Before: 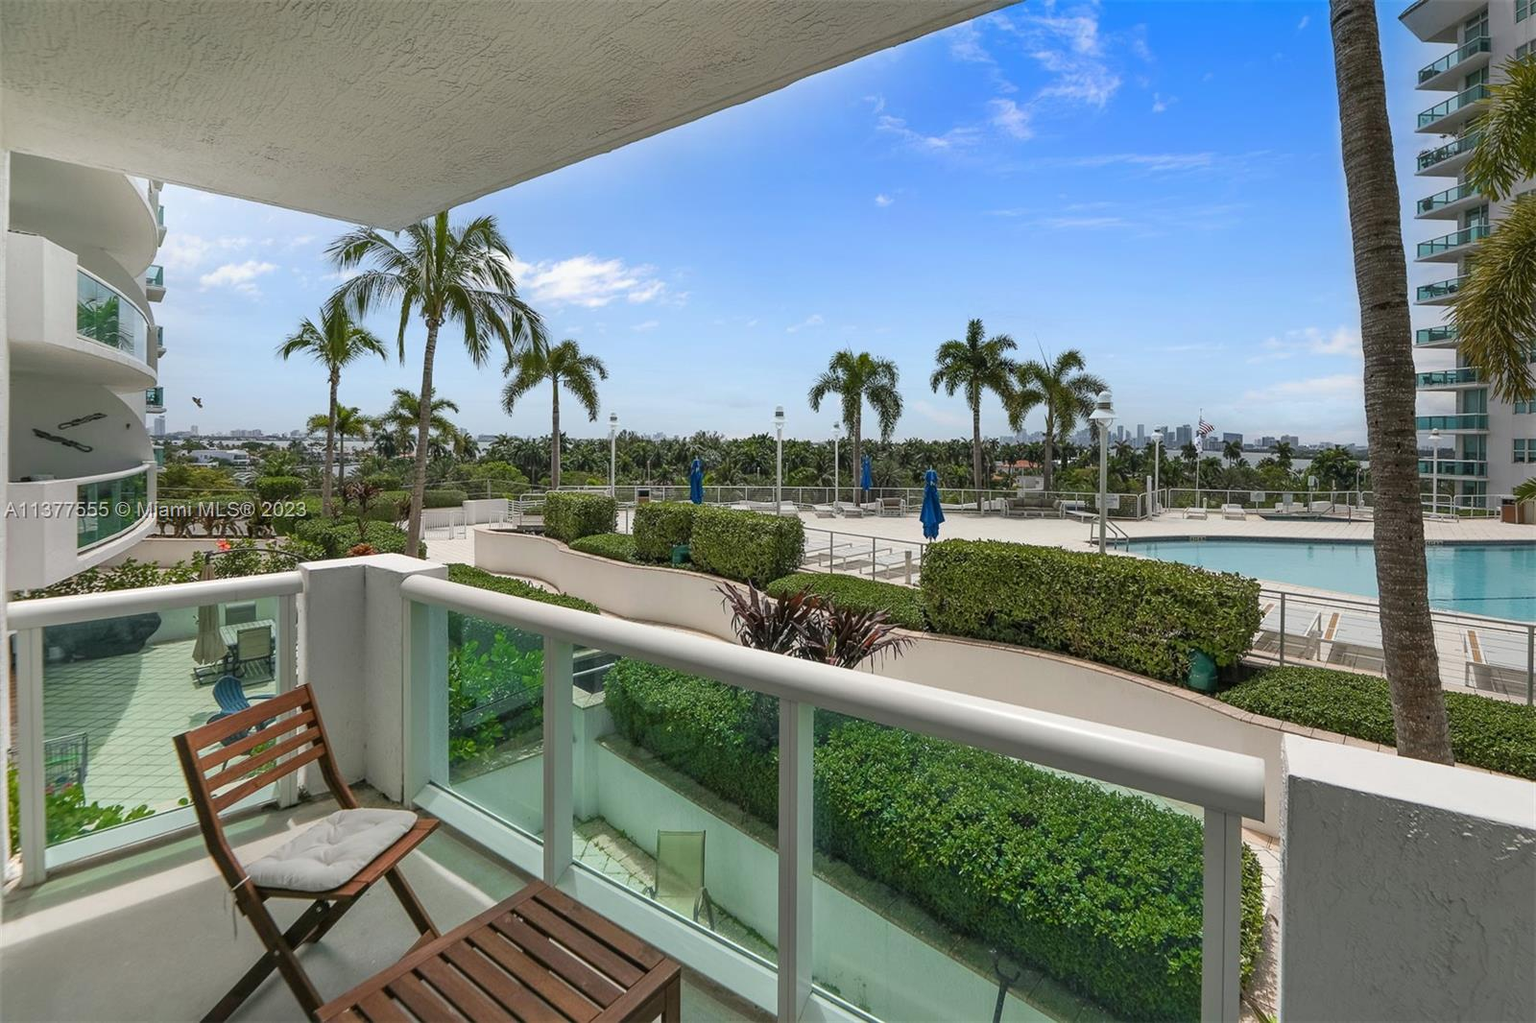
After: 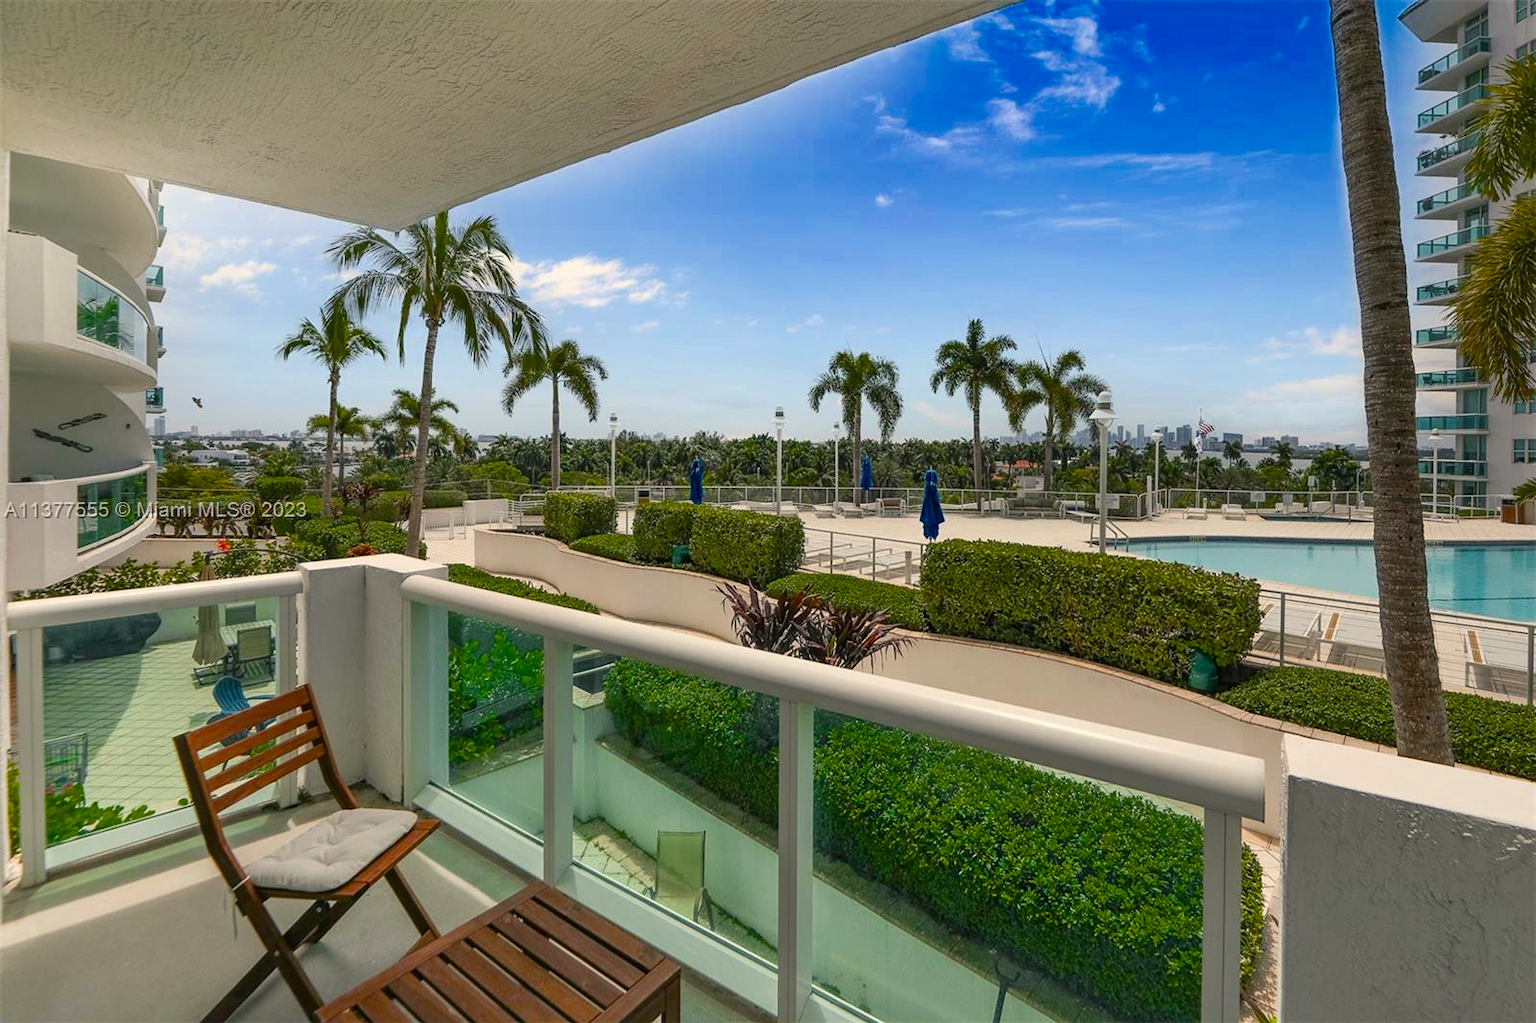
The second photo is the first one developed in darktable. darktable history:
color balance rgb: highlights gain › chroma 2.972%, highlights gain › hue 72.03°, perceptual saturation grading › global saturation 25.689%, saturation formula JzAzBz (2021)
